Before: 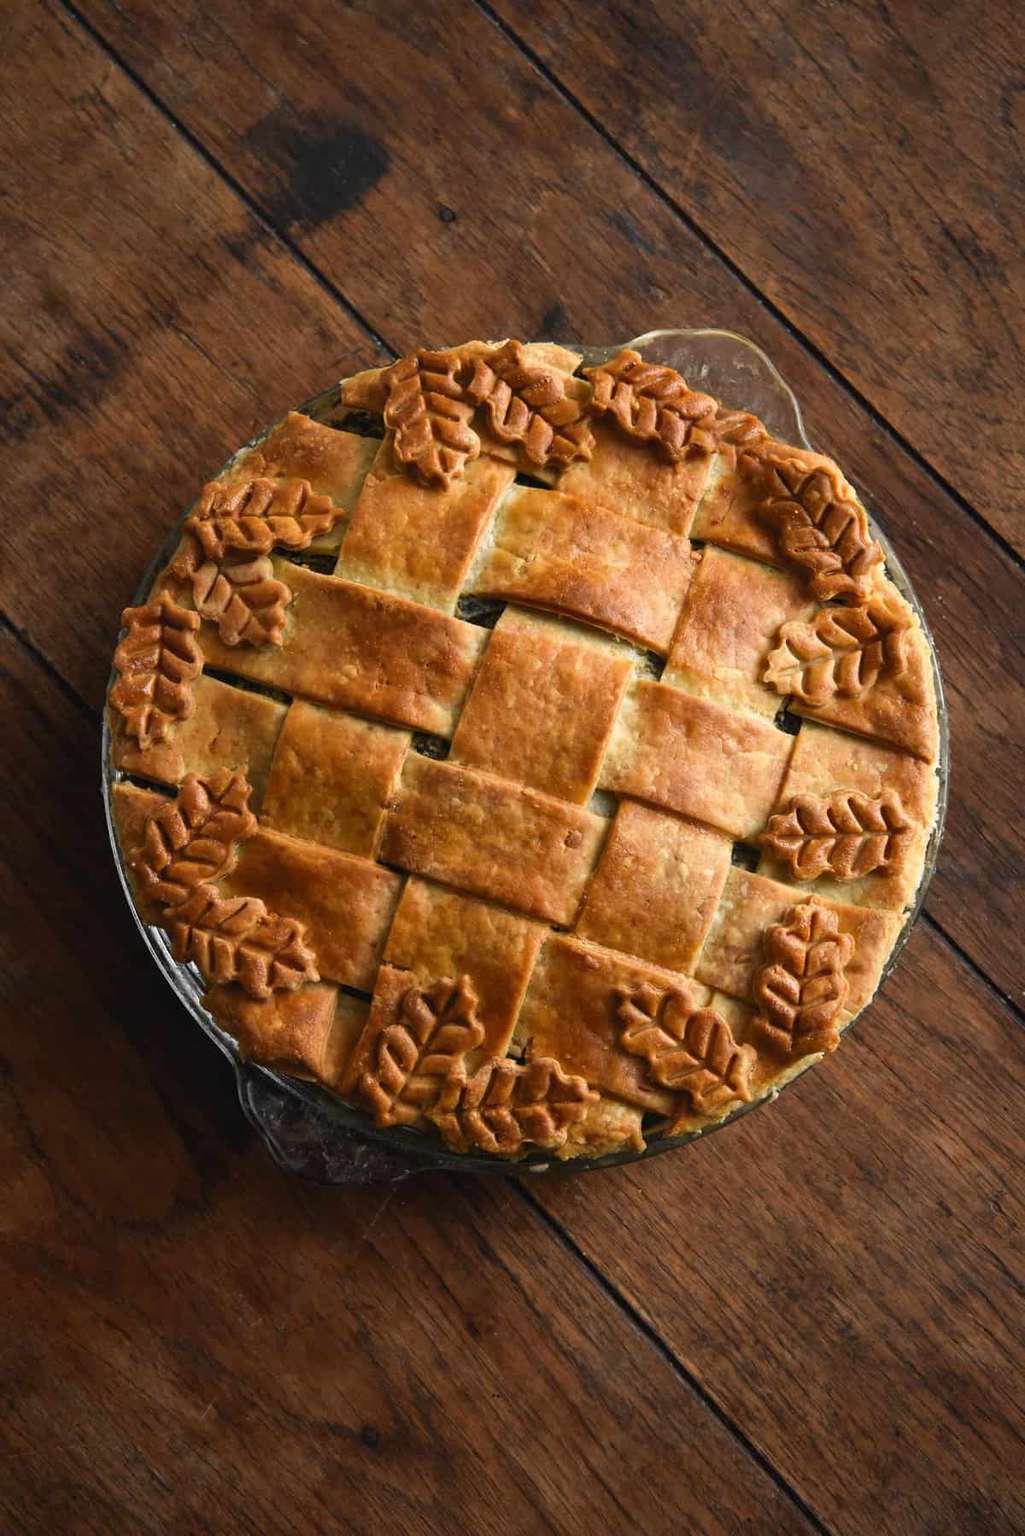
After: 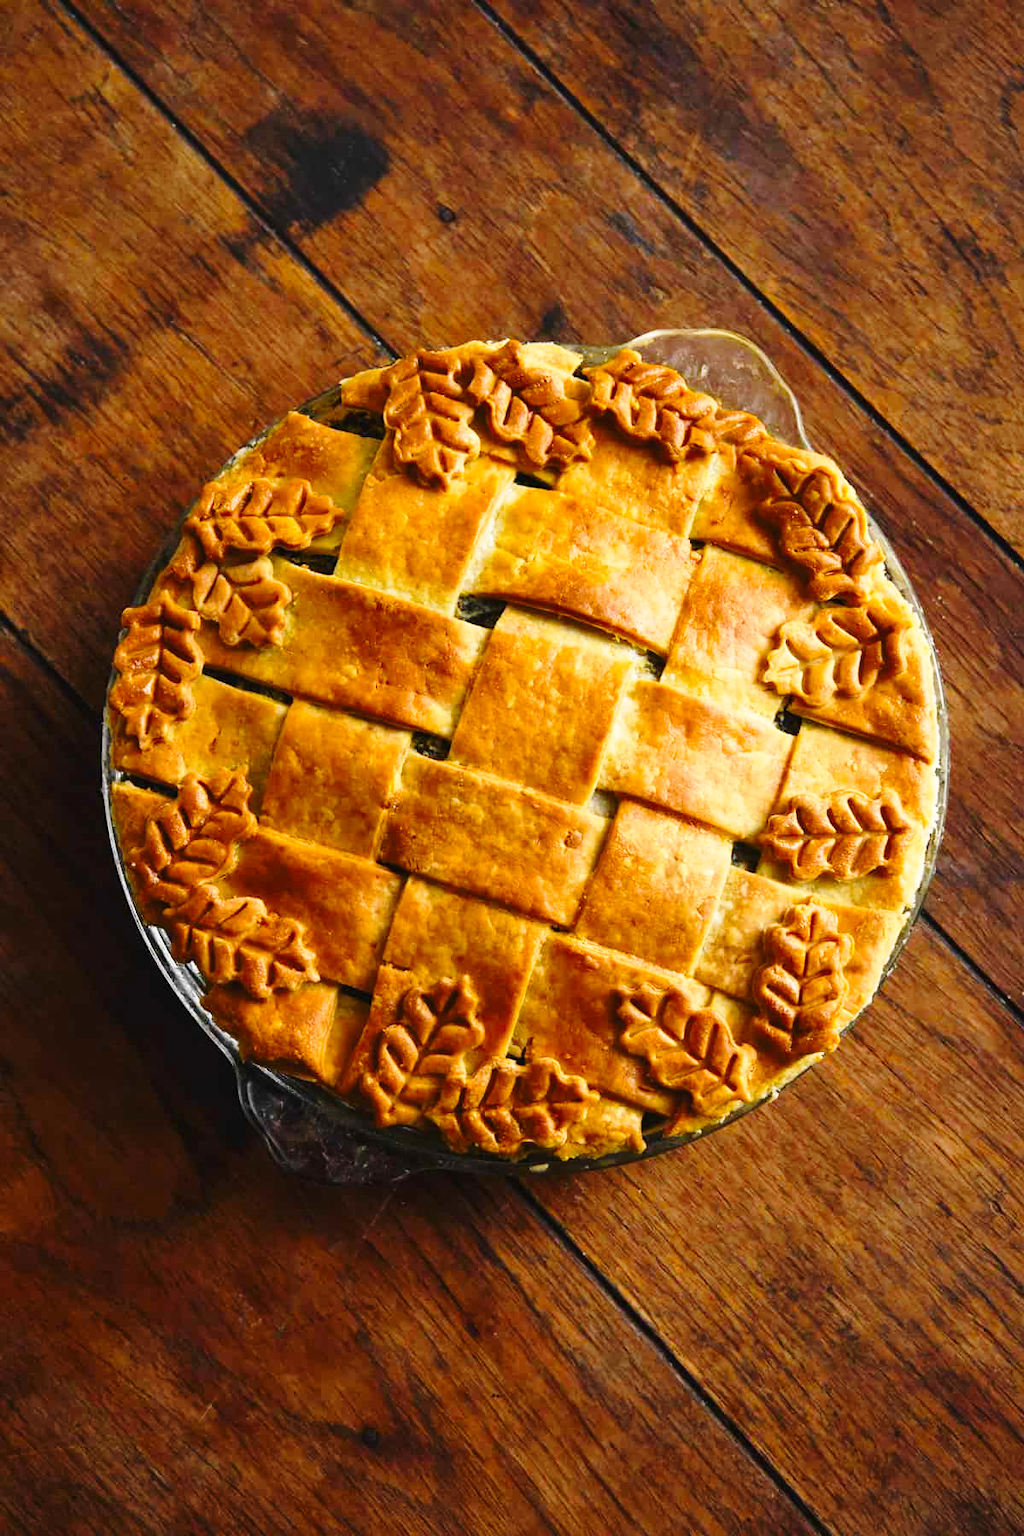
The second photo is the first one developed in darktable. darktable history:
color balance rgb: global vibrance 42.74%
base curve: curves: ch0 [(0, 0) (0.028, 0.03) (0.121, 0.232) (0.46, 0.748) (0.859, 0.968) (1, 1)], preserve colors none
